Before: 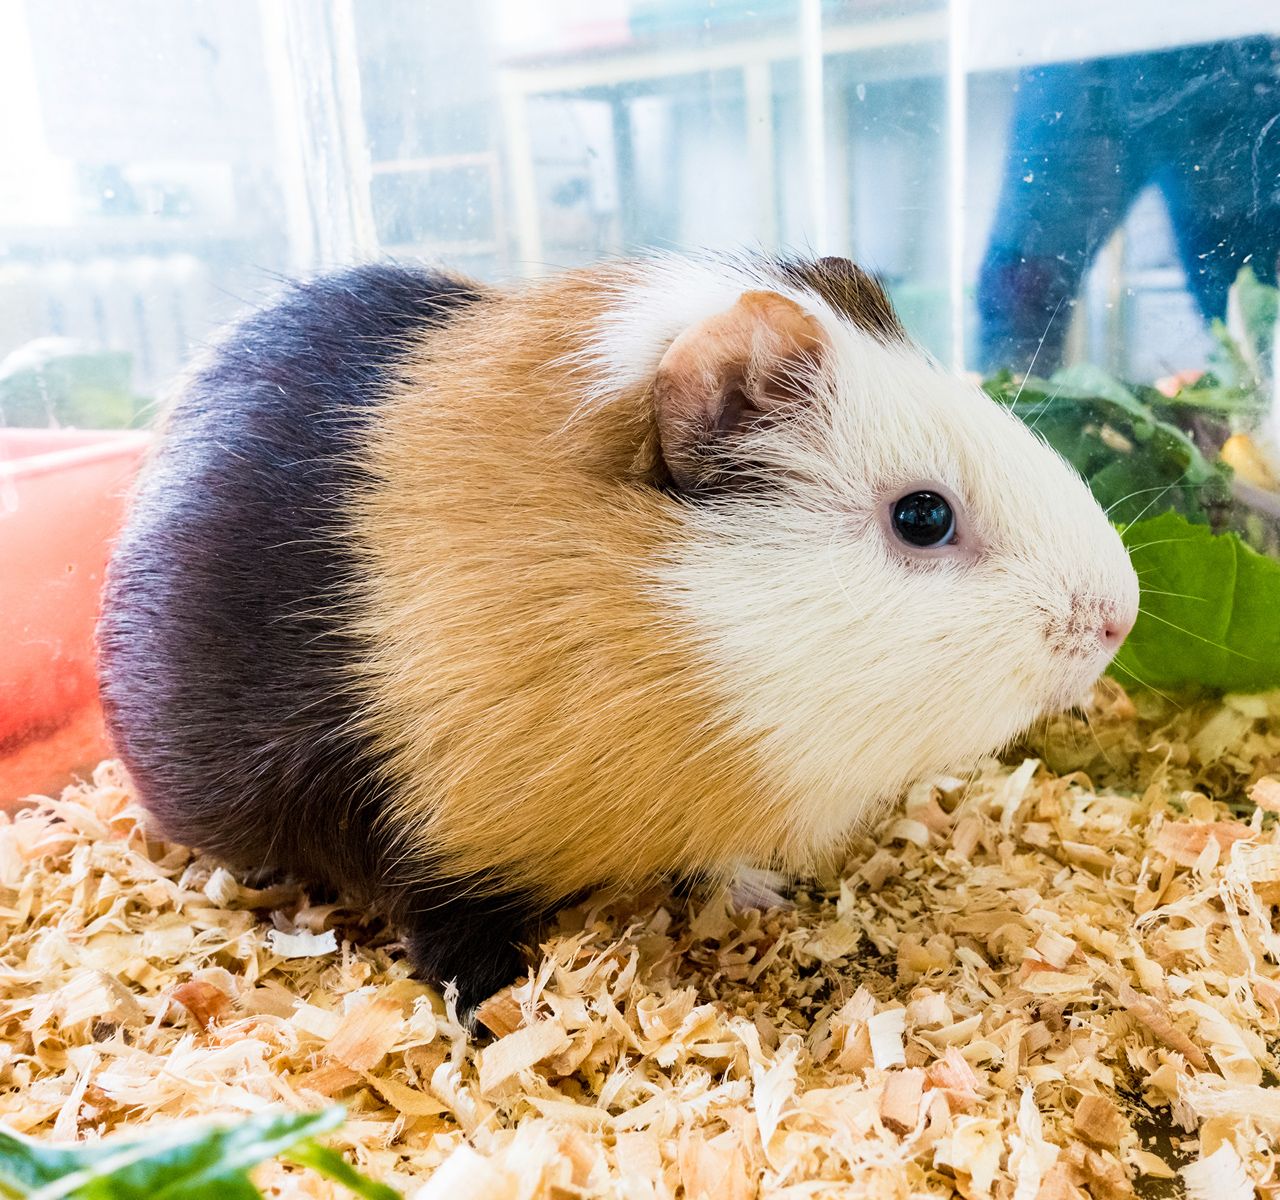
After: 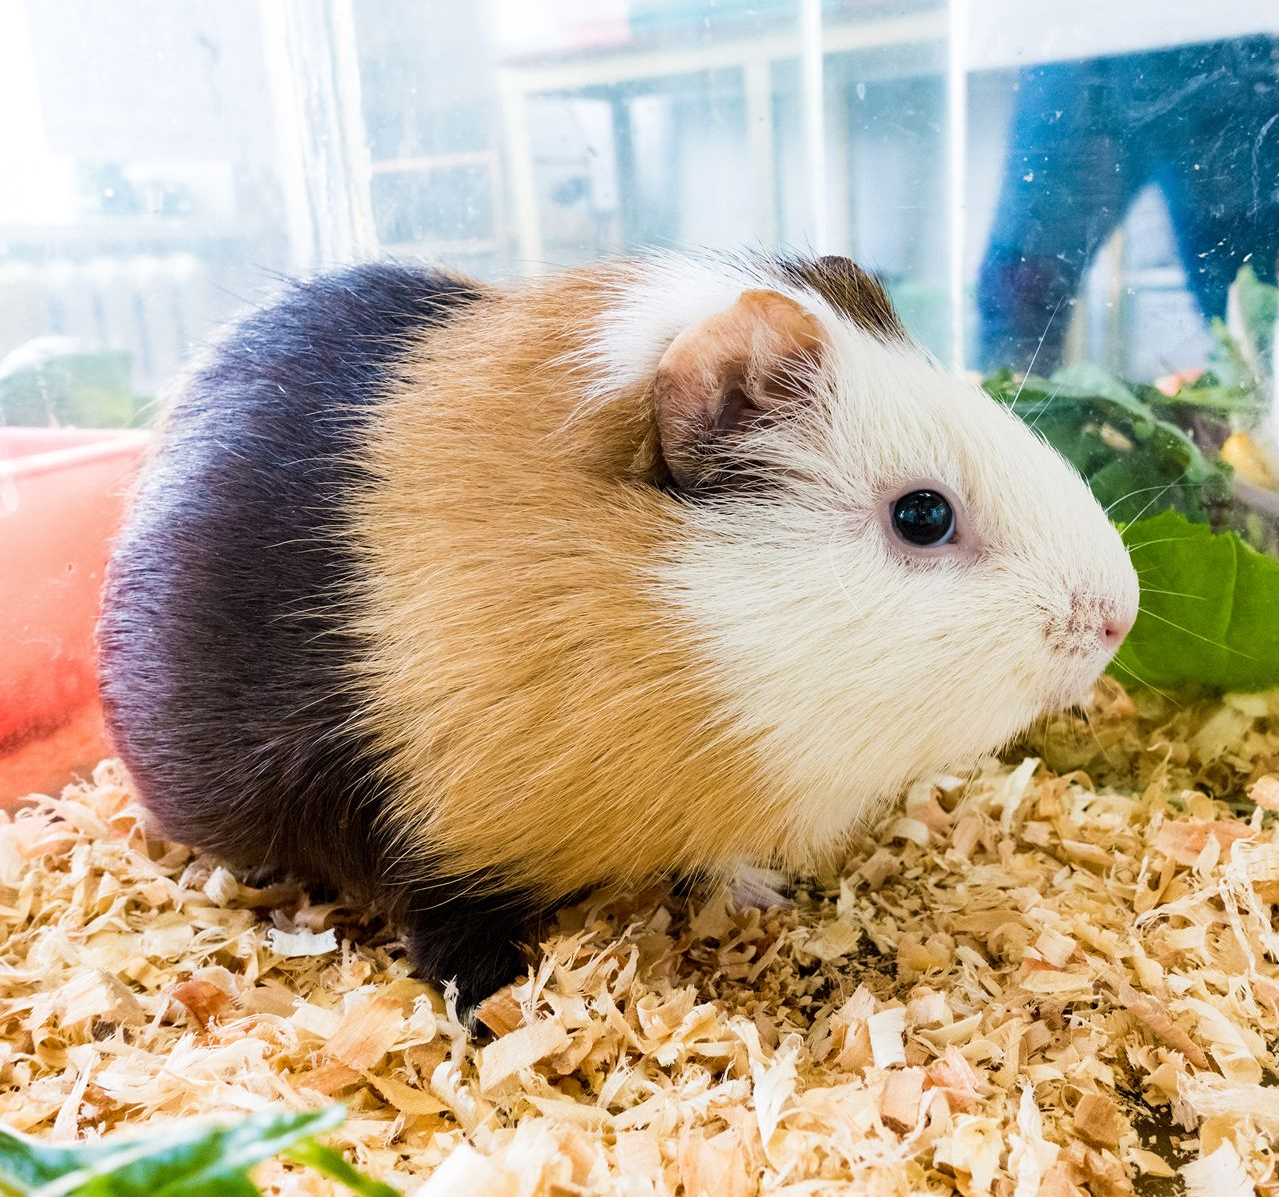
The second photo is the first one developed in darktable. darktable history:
tone equalizer: edges refinement/feathering 500, mask exposure compensation -1.57 EV, preserve details no
crop: top 0.087%, bottom 0.127%
